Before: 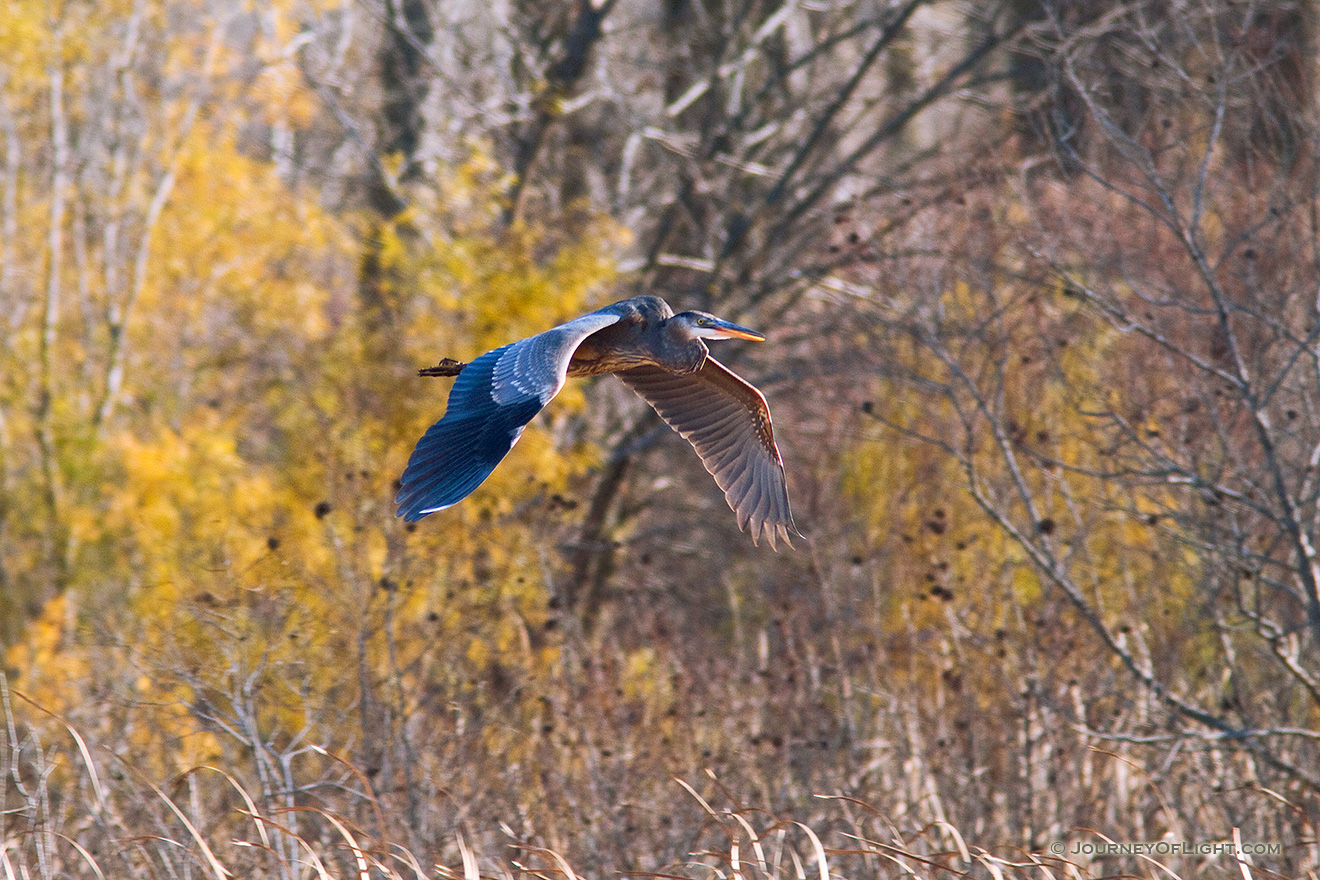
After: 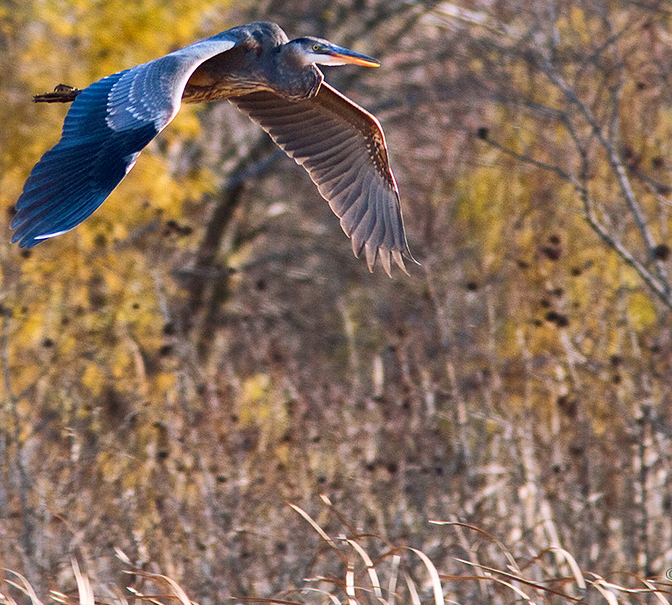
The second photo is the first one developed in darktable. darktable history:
crop and rotate: left 29.237%, top 31.152%, right 19.807%
local contrast: mode bilateral grid, contrast 20, coarseness 50, detail 132%, midtone range 0.2
